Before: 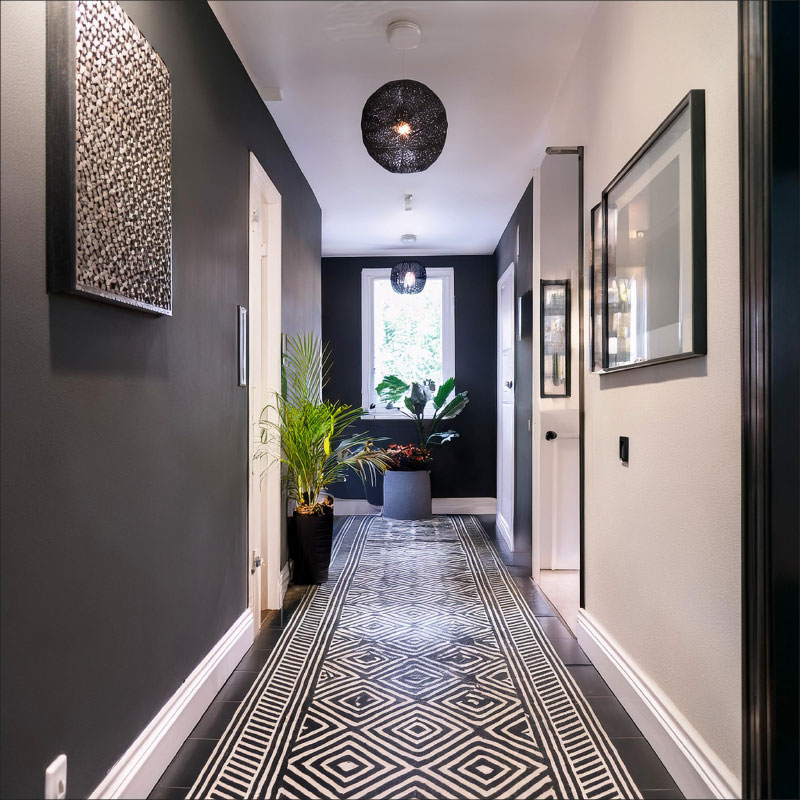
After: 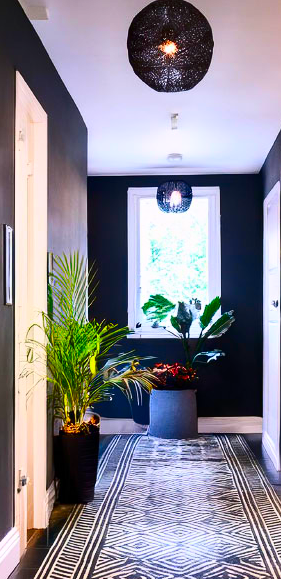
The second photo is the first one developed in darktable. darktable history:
crop and rotate: left 29.476%, top 10.214%, right 35.32%, bottom 17.333%
contrast brightness saturation: contrast 0.26, brightness 0.02, saturation 0.87
shadows and highlights: shadows 49, highlights -41, soften with gaussian
